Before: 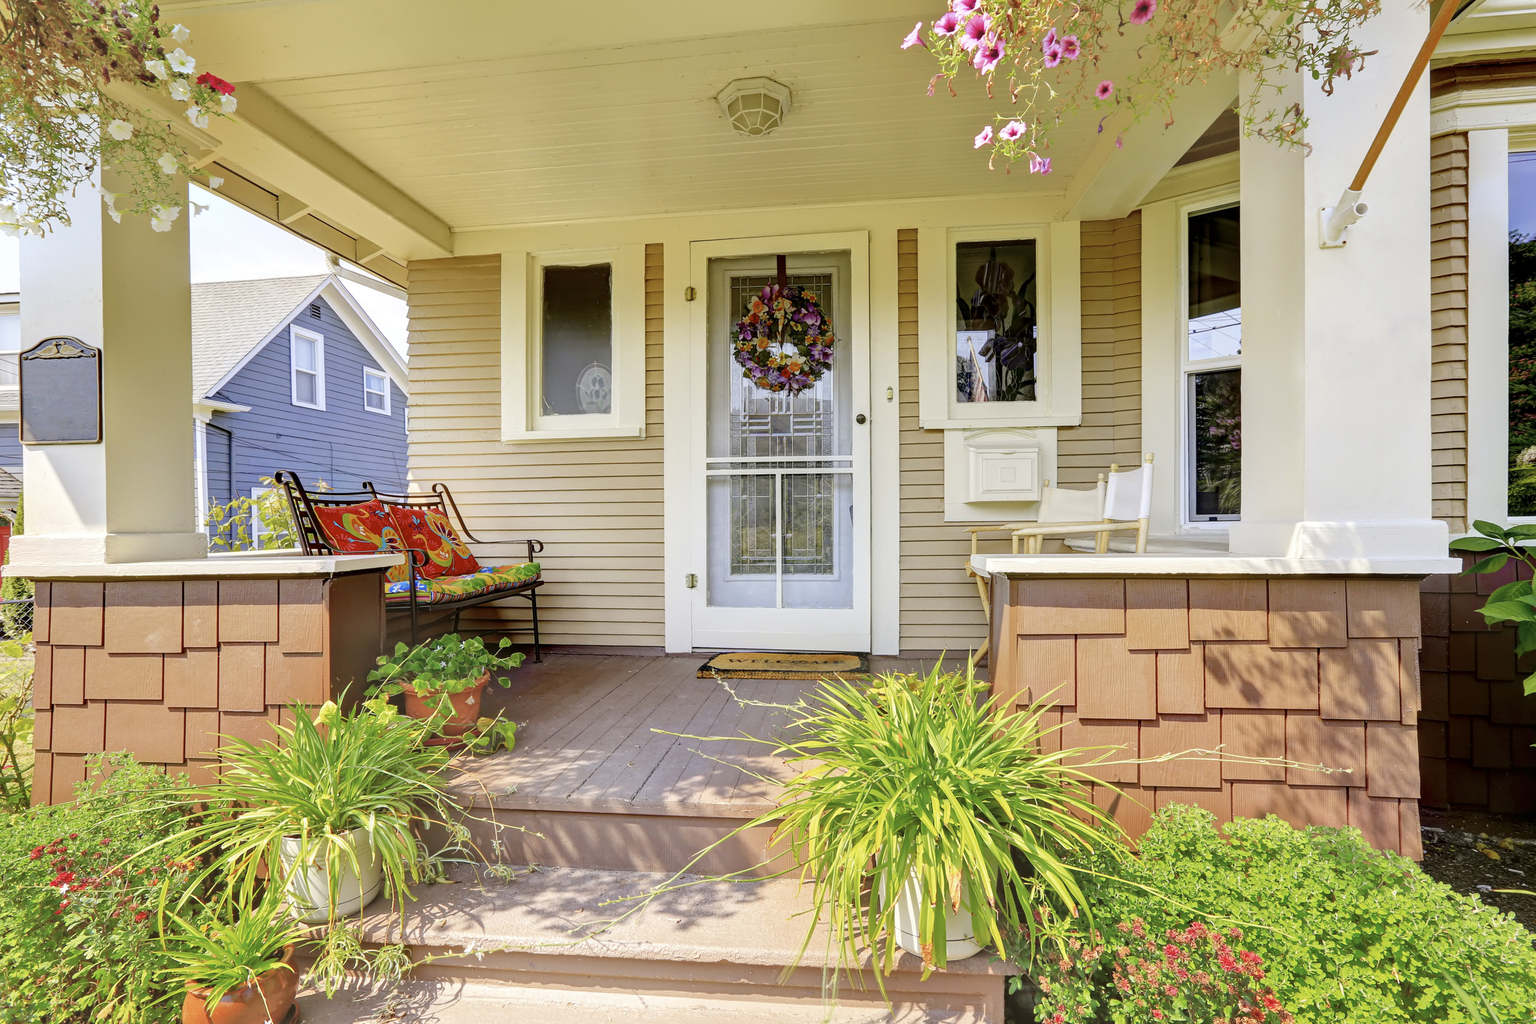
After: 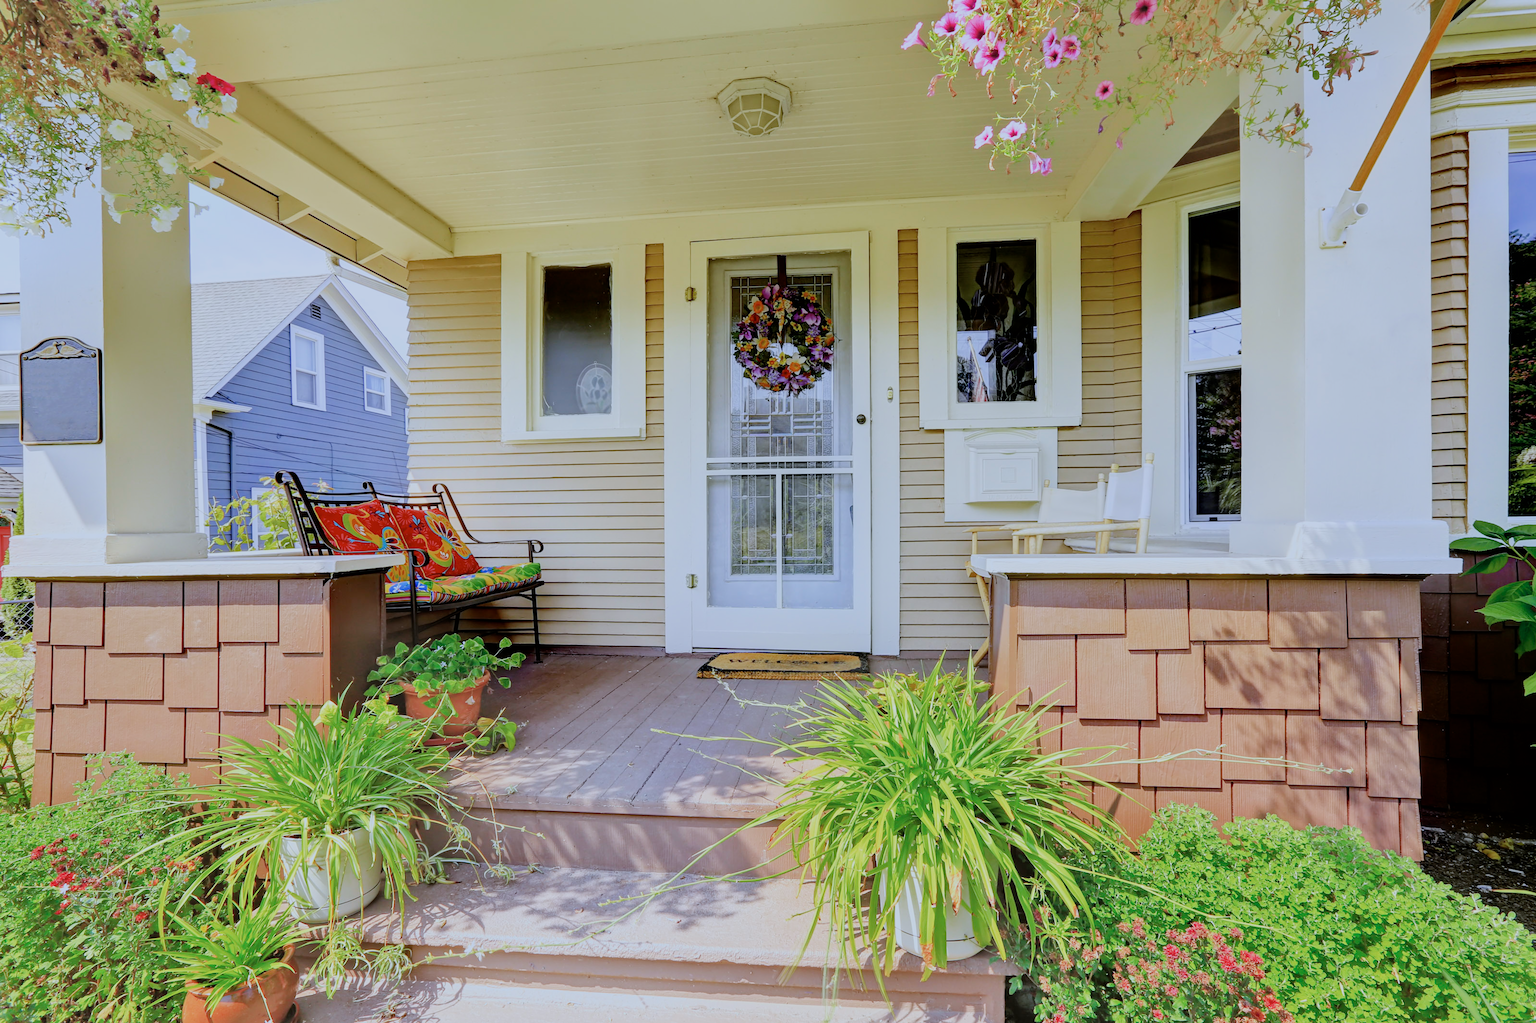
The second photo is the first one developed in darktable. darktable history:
filmic rgb: black relative exposure -7.65 EV, white relative exposure 4.56 EV, hardness 3.61
white balance: red 0.948, green 1.02, blue 1.176
